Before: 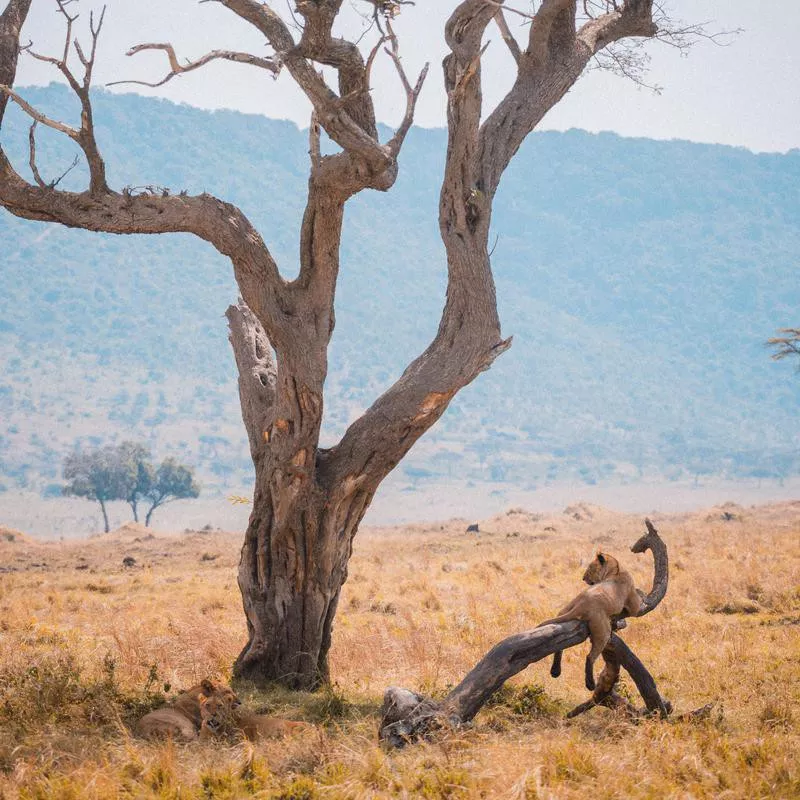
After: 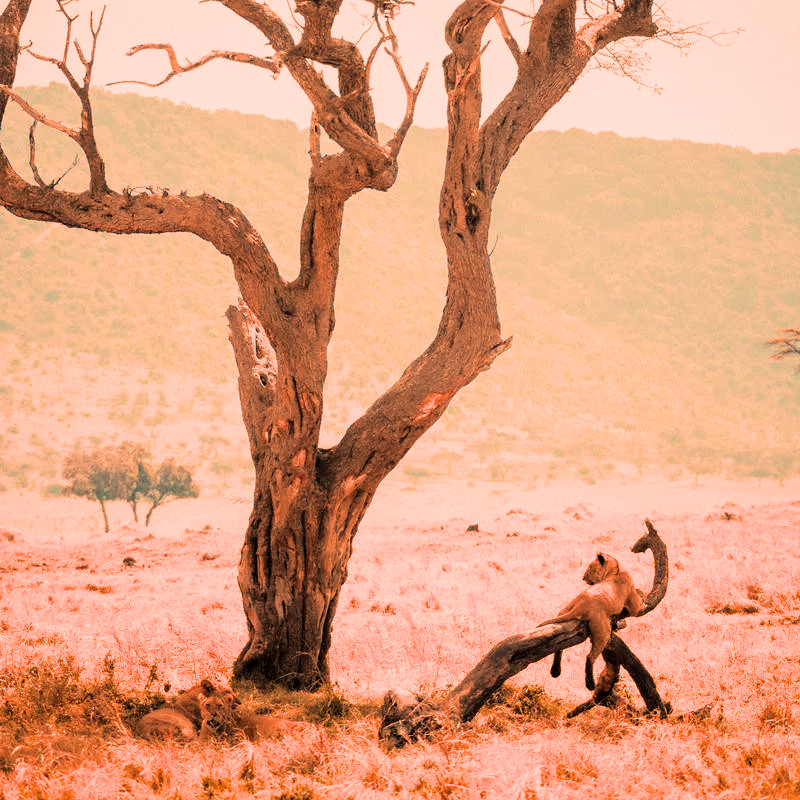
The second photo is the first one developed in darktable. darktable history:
color balance rgb: shadows lift › chroma 5.41%, shadows lift › hue 240°, highlights gain › chroma 3.74%, highlights gain › hue 60°, saturation formula JzAzBz (2021)
white balance: red 1.467, blue 0.684
filmic rgb: black relative exposure -5 EV, white relative exposure 3.5 EV, hardness 3.19, contrast 1.4, highlights saturation mix -50%
